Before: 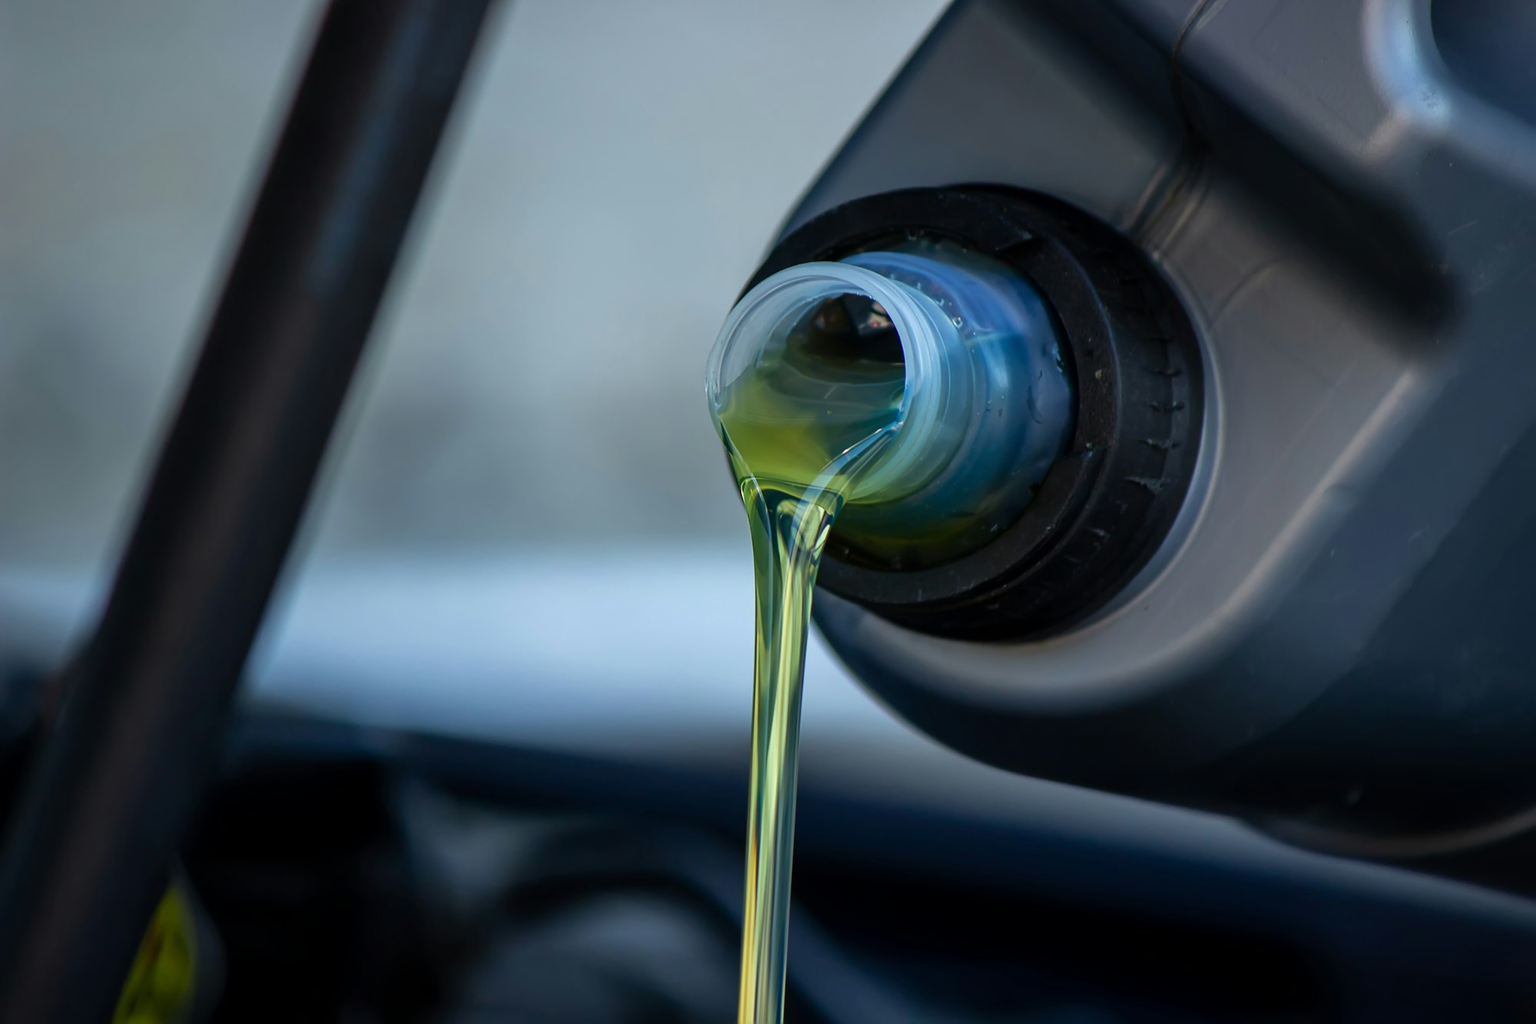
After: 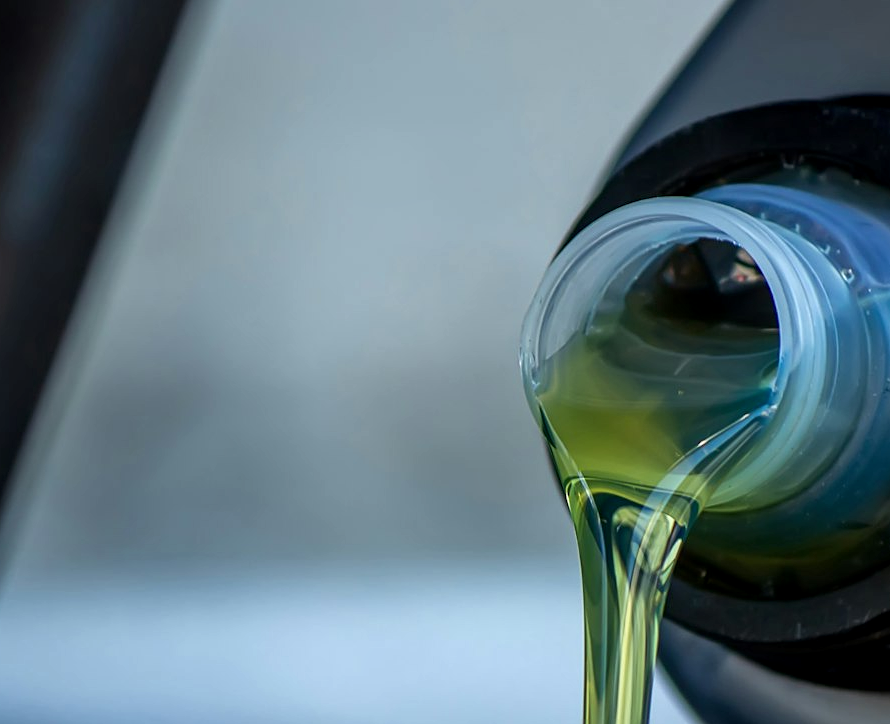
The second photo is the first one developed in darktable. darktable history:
sharpen: amount 0.21
local contrast: on, module defaults
crop: left 19.996%, top 10.858%, right 35.476%, bottom 34.799%
